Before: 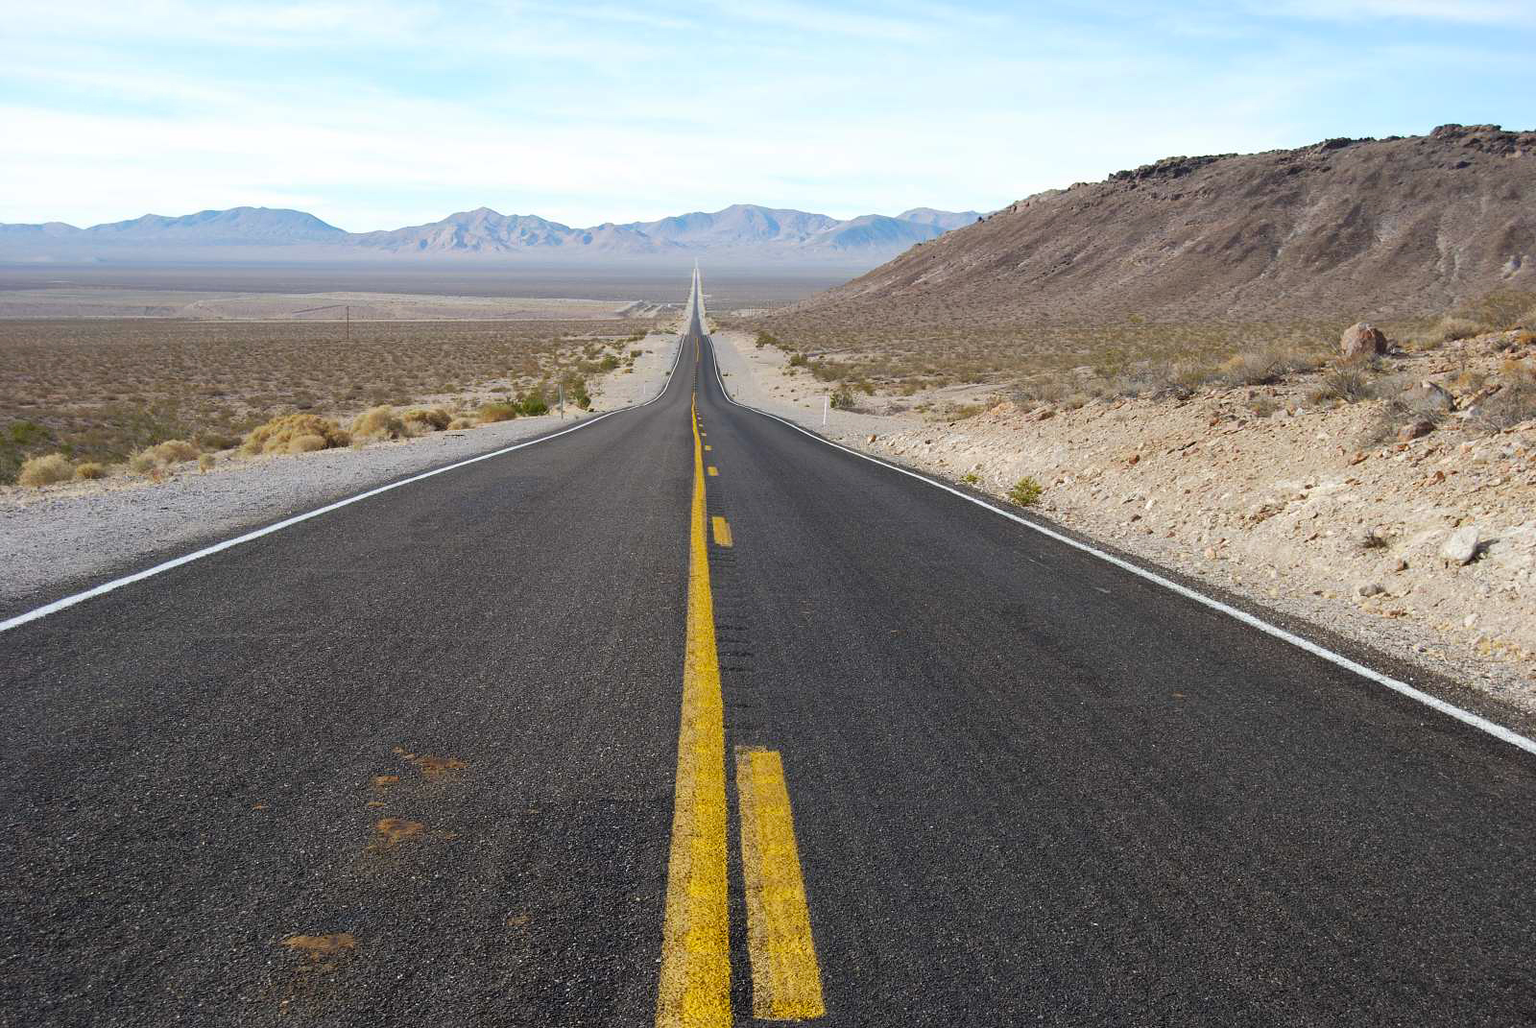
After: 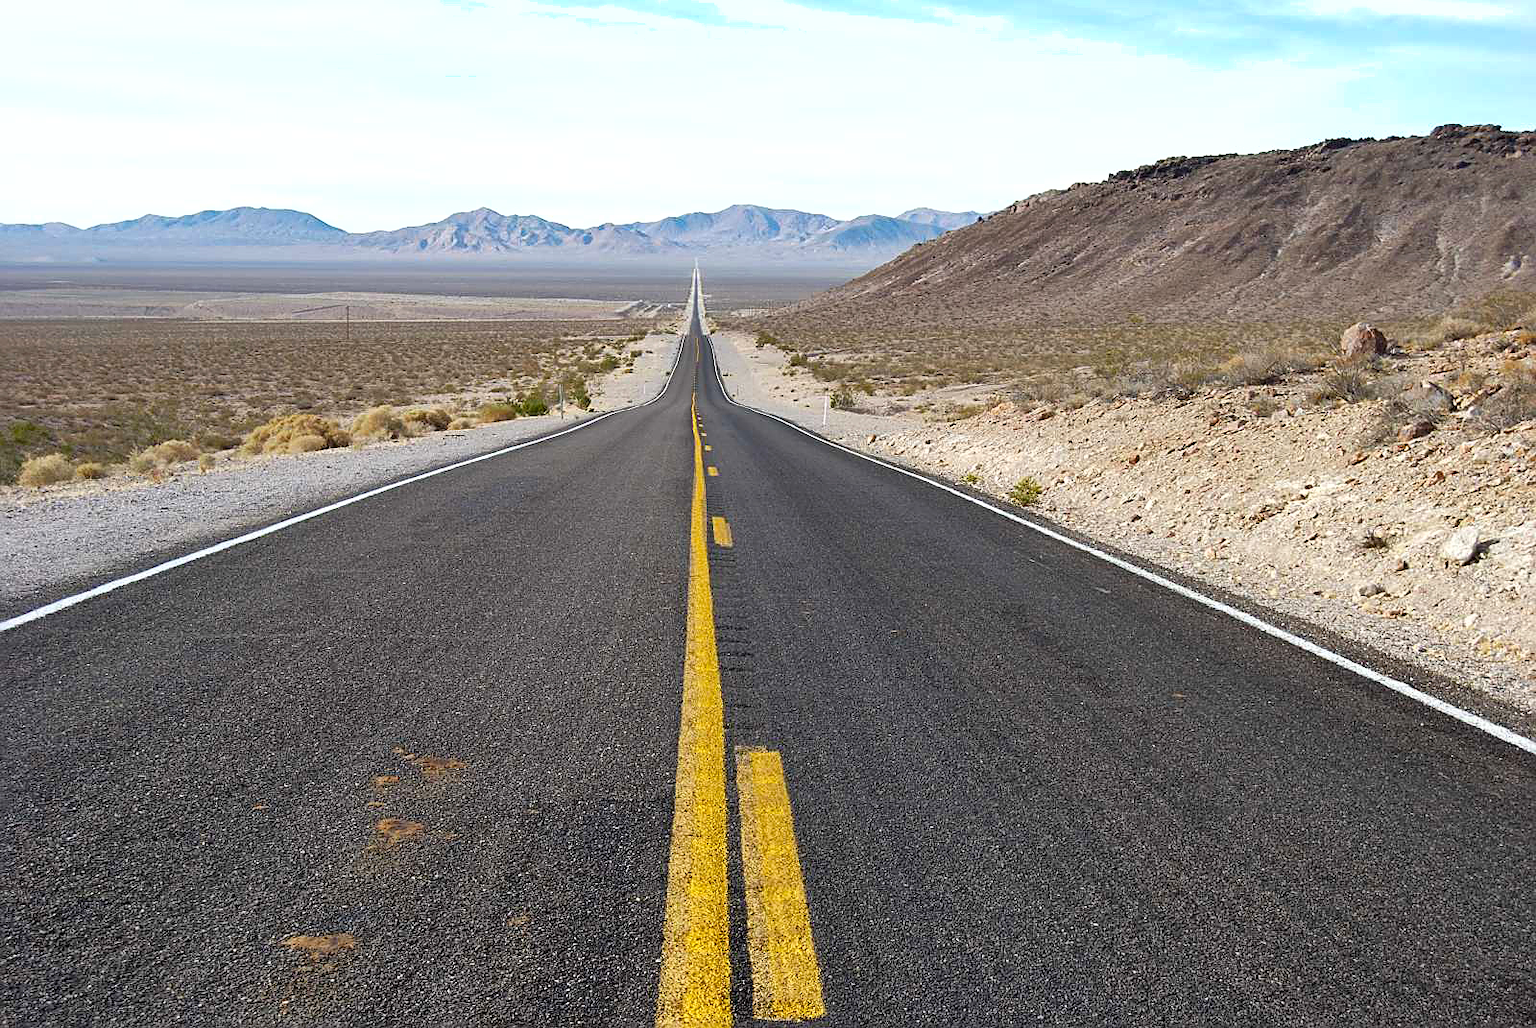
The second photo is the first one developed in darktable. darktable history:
exposure: black level correction 0.005, exposure 0.286 EV, compensate highlight preservation false
shadows and highlights: low approximation 0.01, soften with gaussian
sharpen: on, module defaults
